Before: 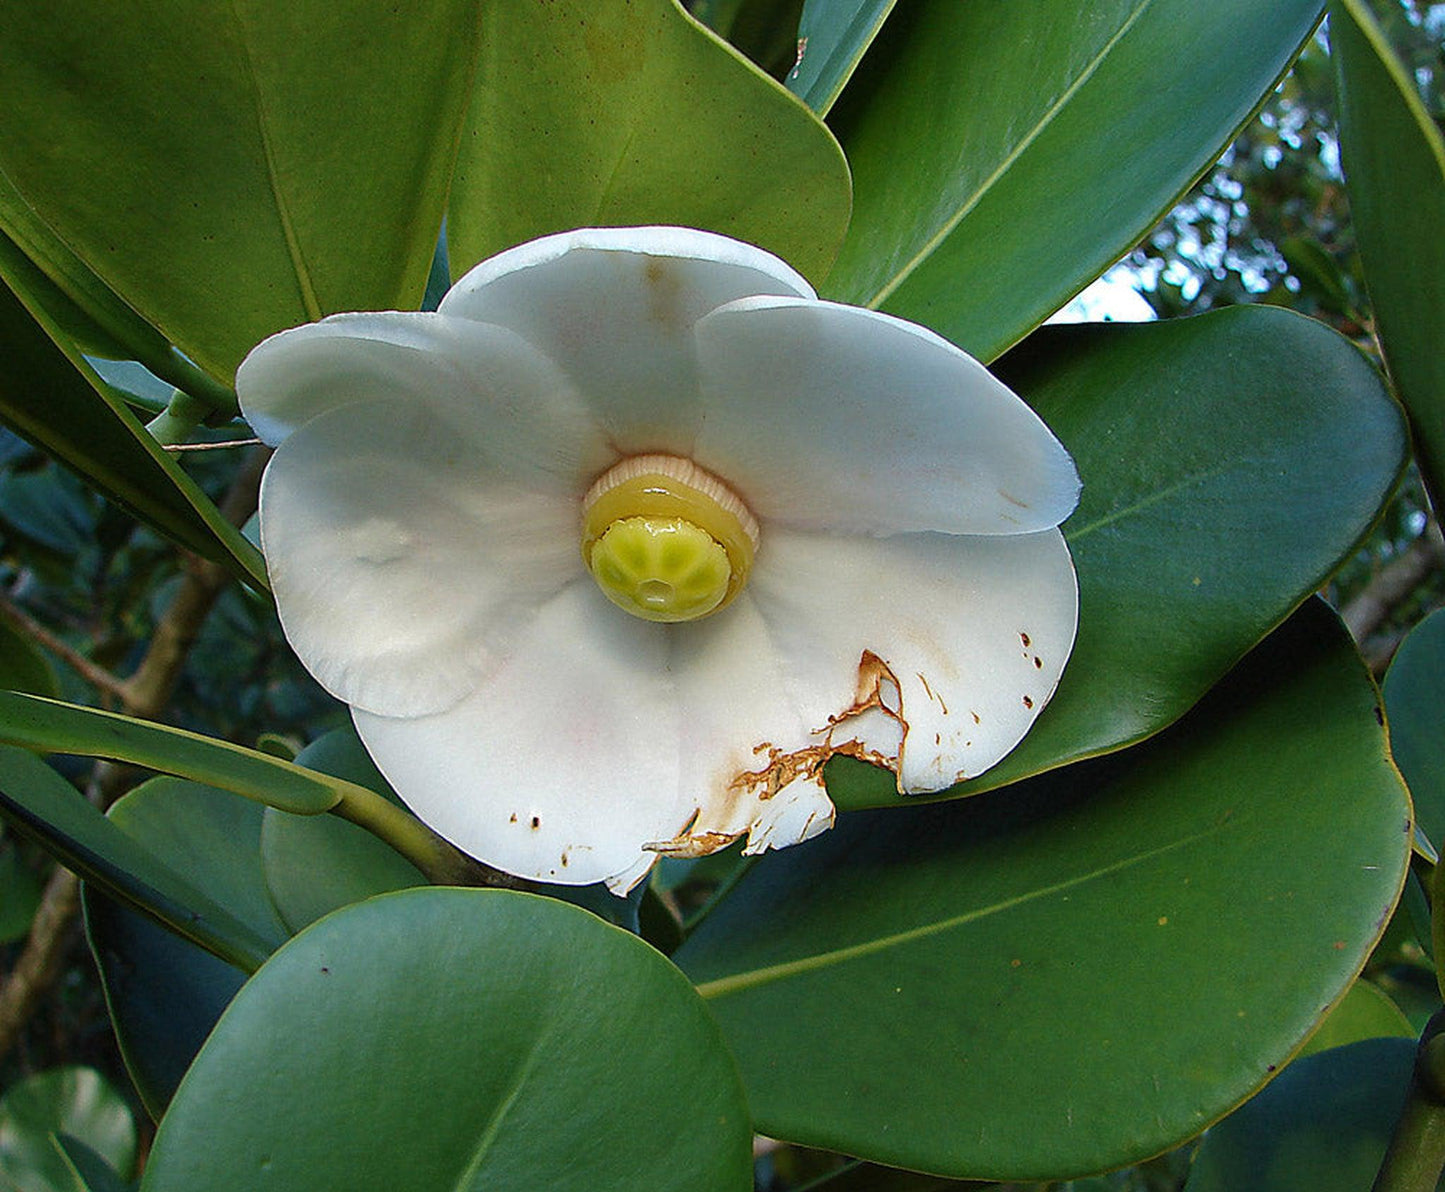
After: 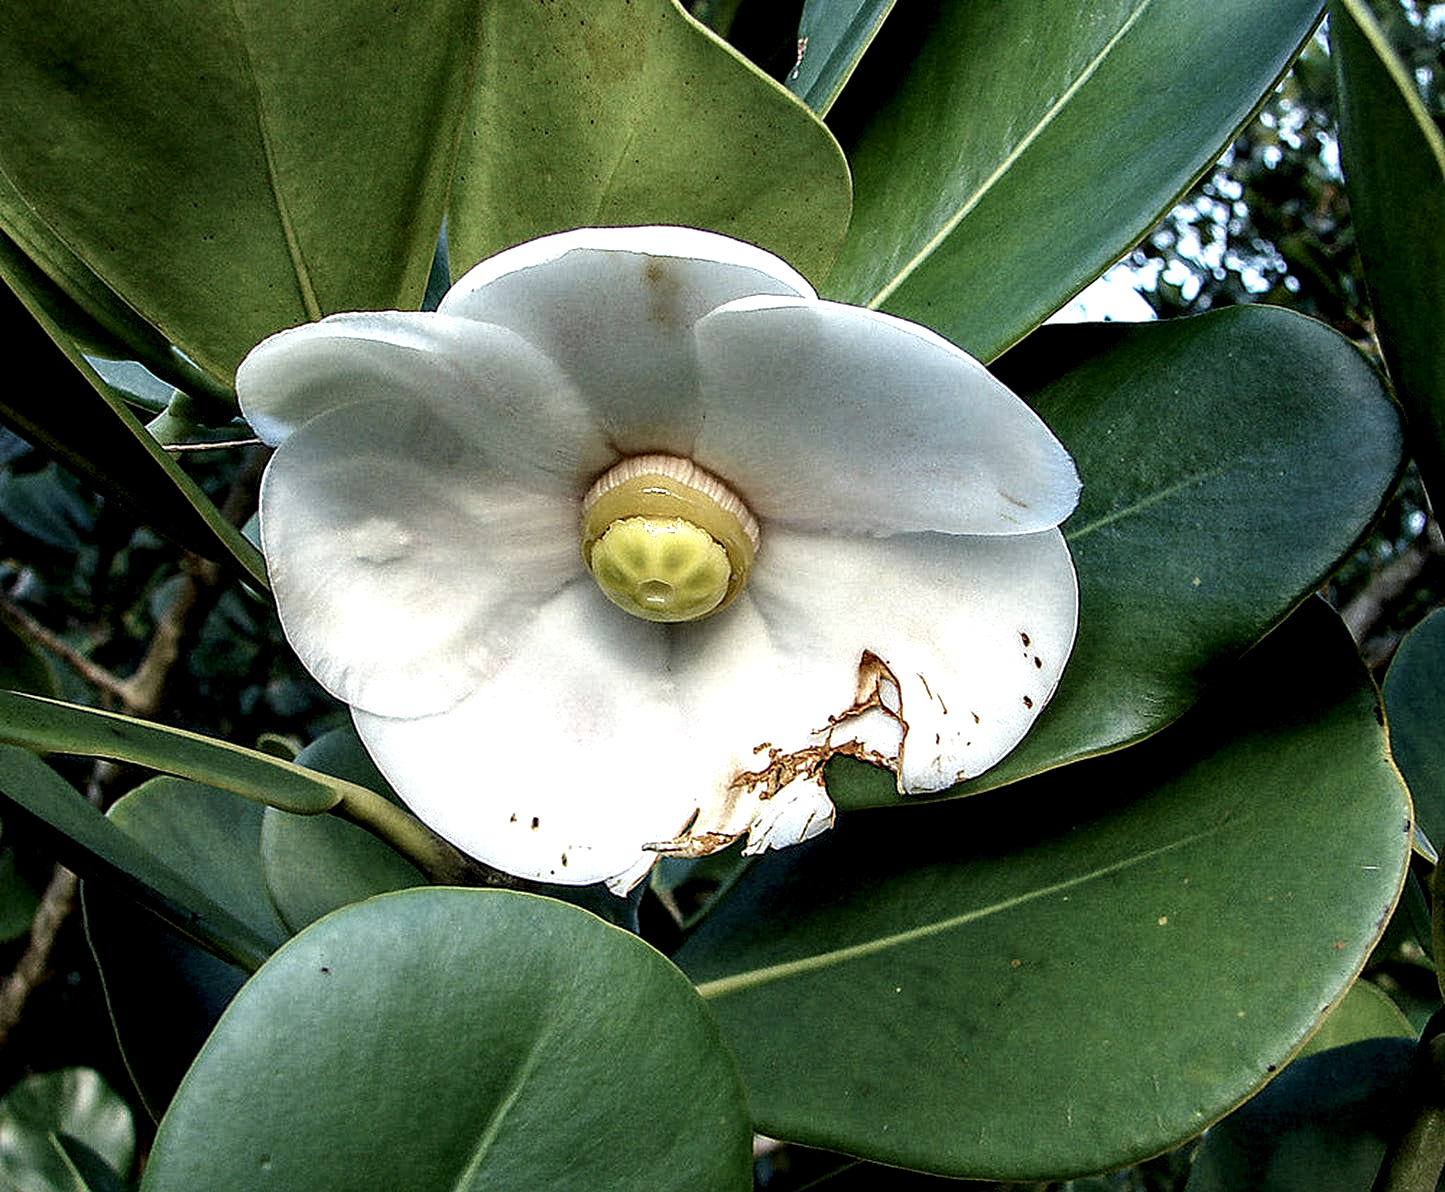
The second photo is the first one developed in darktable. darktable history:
local contrast: shadows 178%, detail 224%
color correction: highlights b* 0.051, saturation 0.805
